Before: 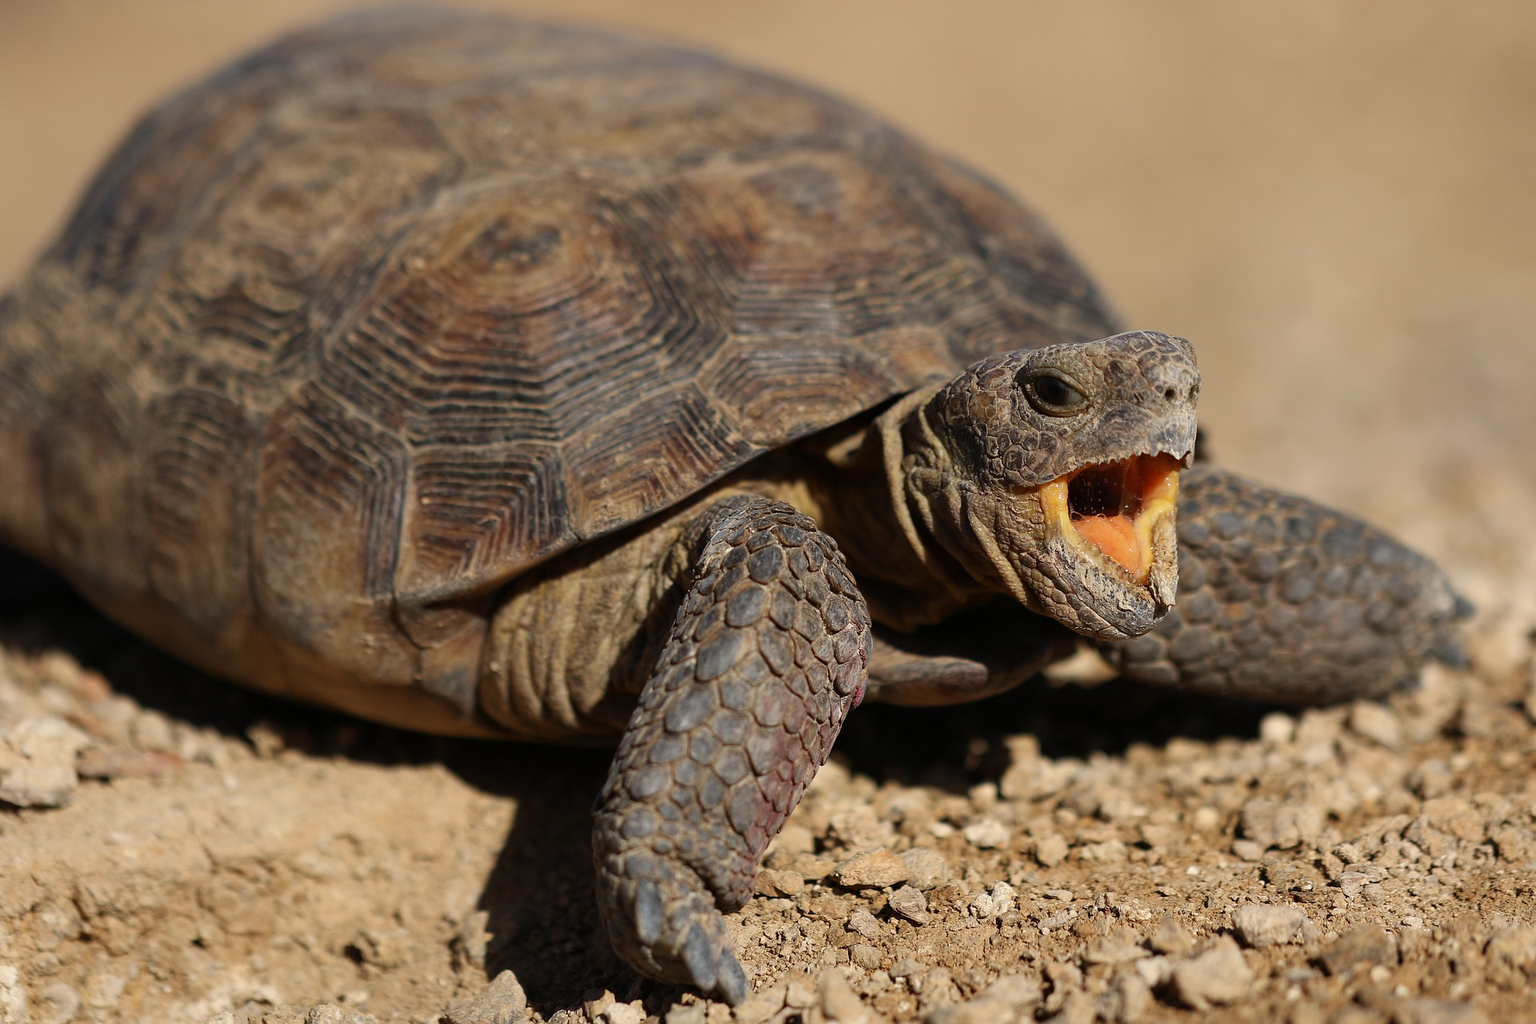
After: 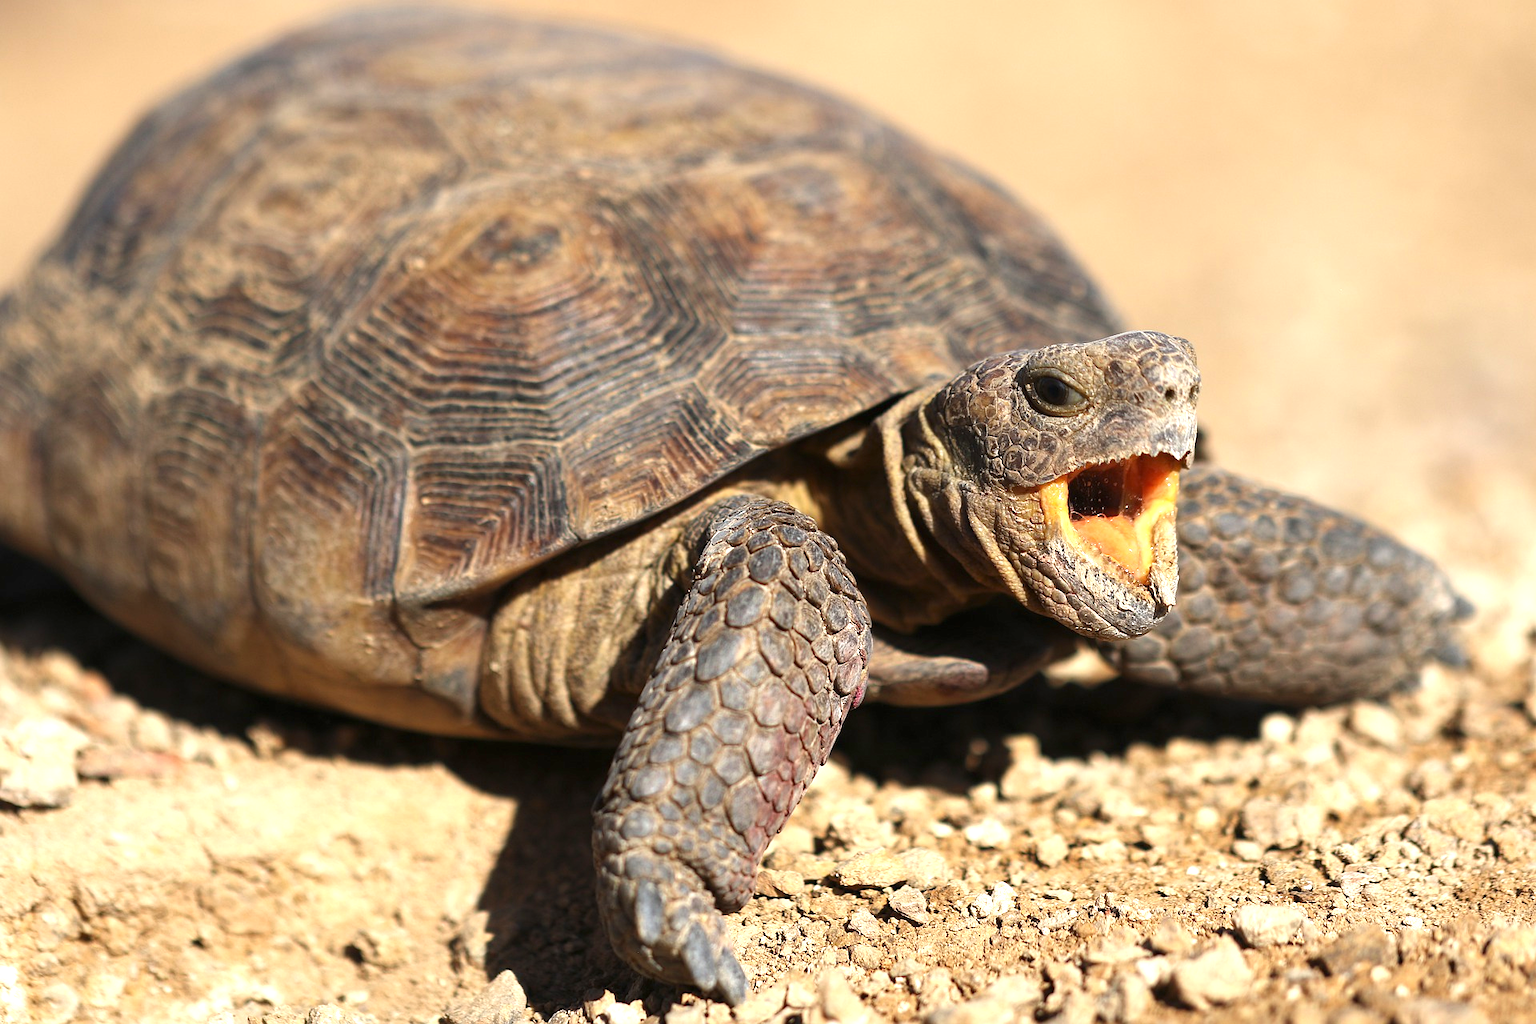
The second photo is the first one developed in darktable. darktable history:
exposure: black level correction 0, exposure 1.121 EV, compensate highlight preservation false
